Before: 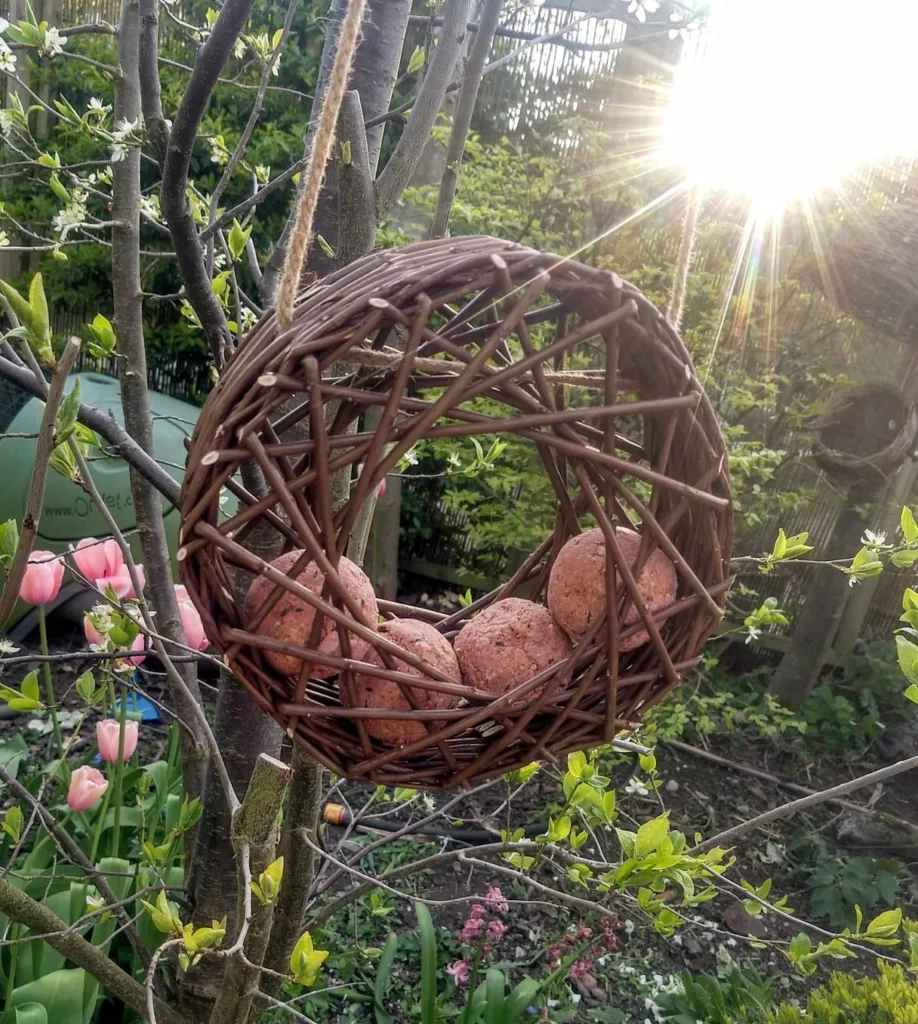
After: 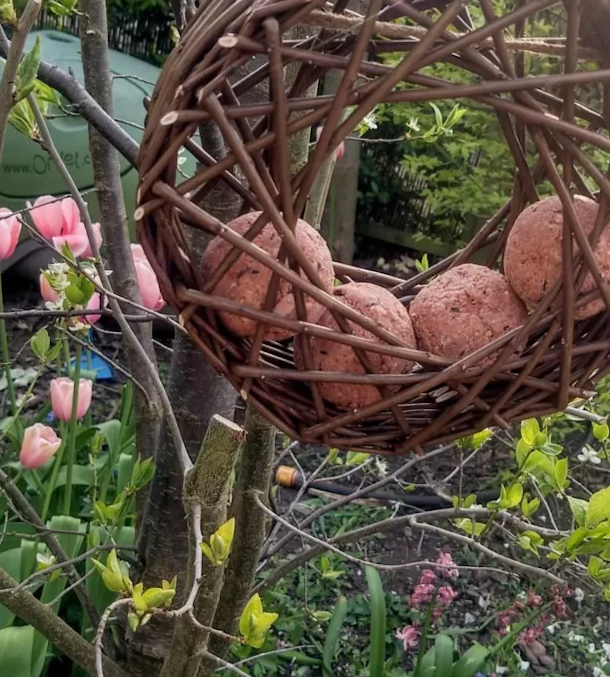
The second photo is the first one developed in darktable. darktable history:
crop and rotate: angle -1.12°, left 3.695%, top 32.409%, right 28.411%
